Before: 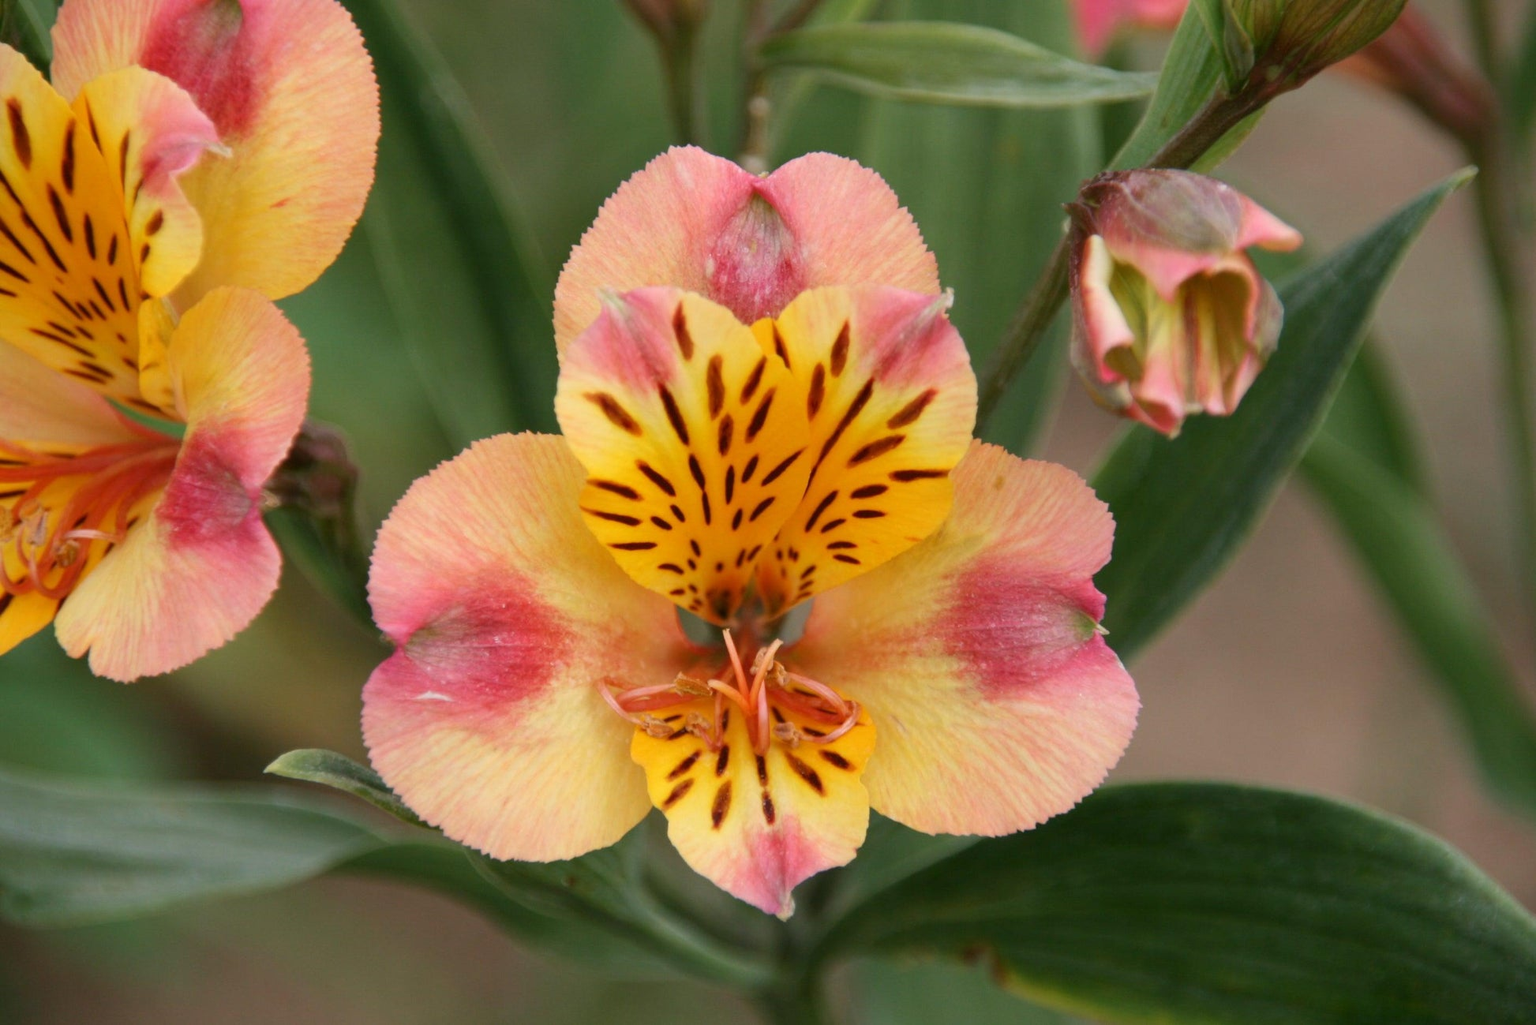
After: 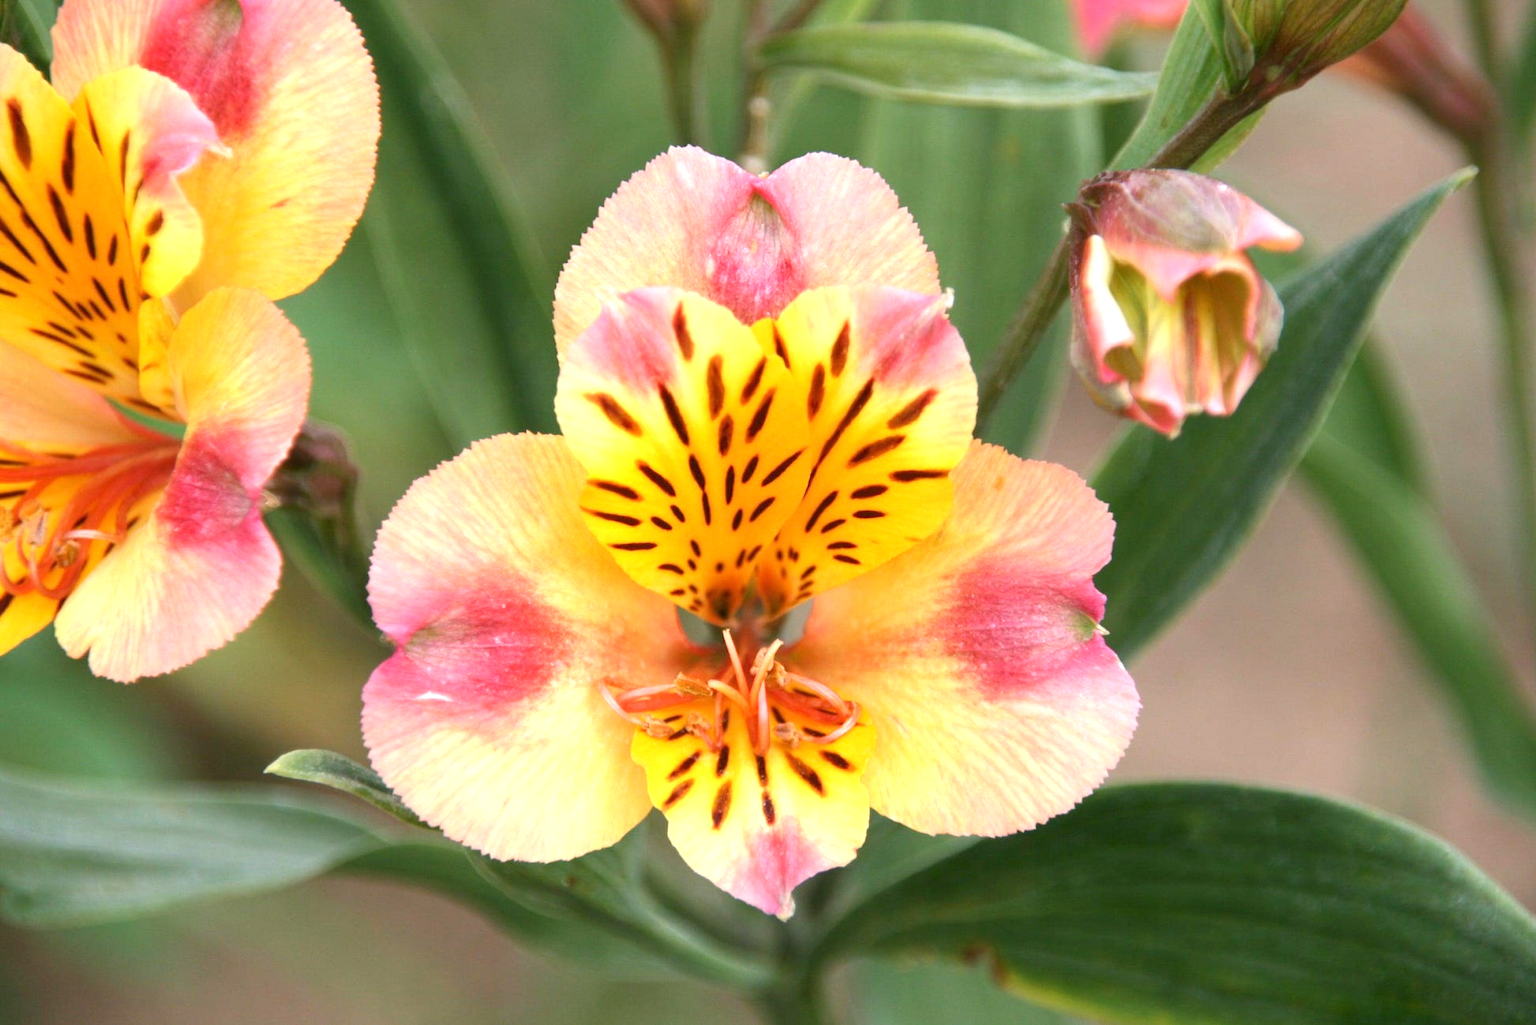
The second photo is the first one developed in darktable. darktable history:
exposure: exposure 1 EV, compensate highlight preservation false
white balance: red 0.983, blue 1.036
